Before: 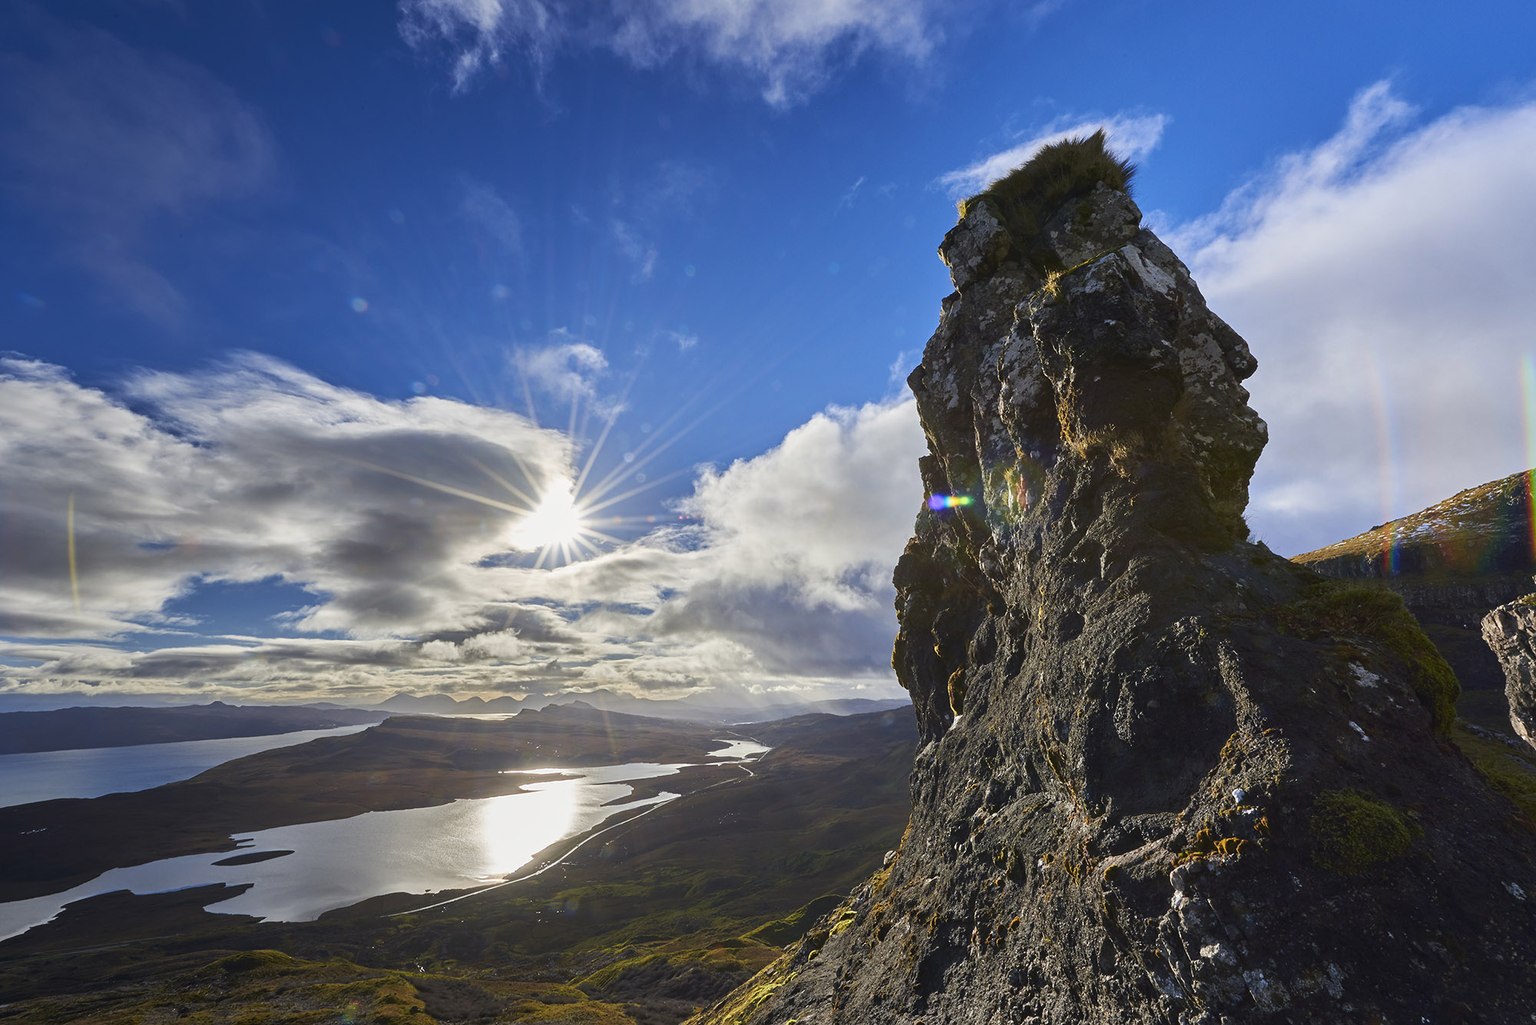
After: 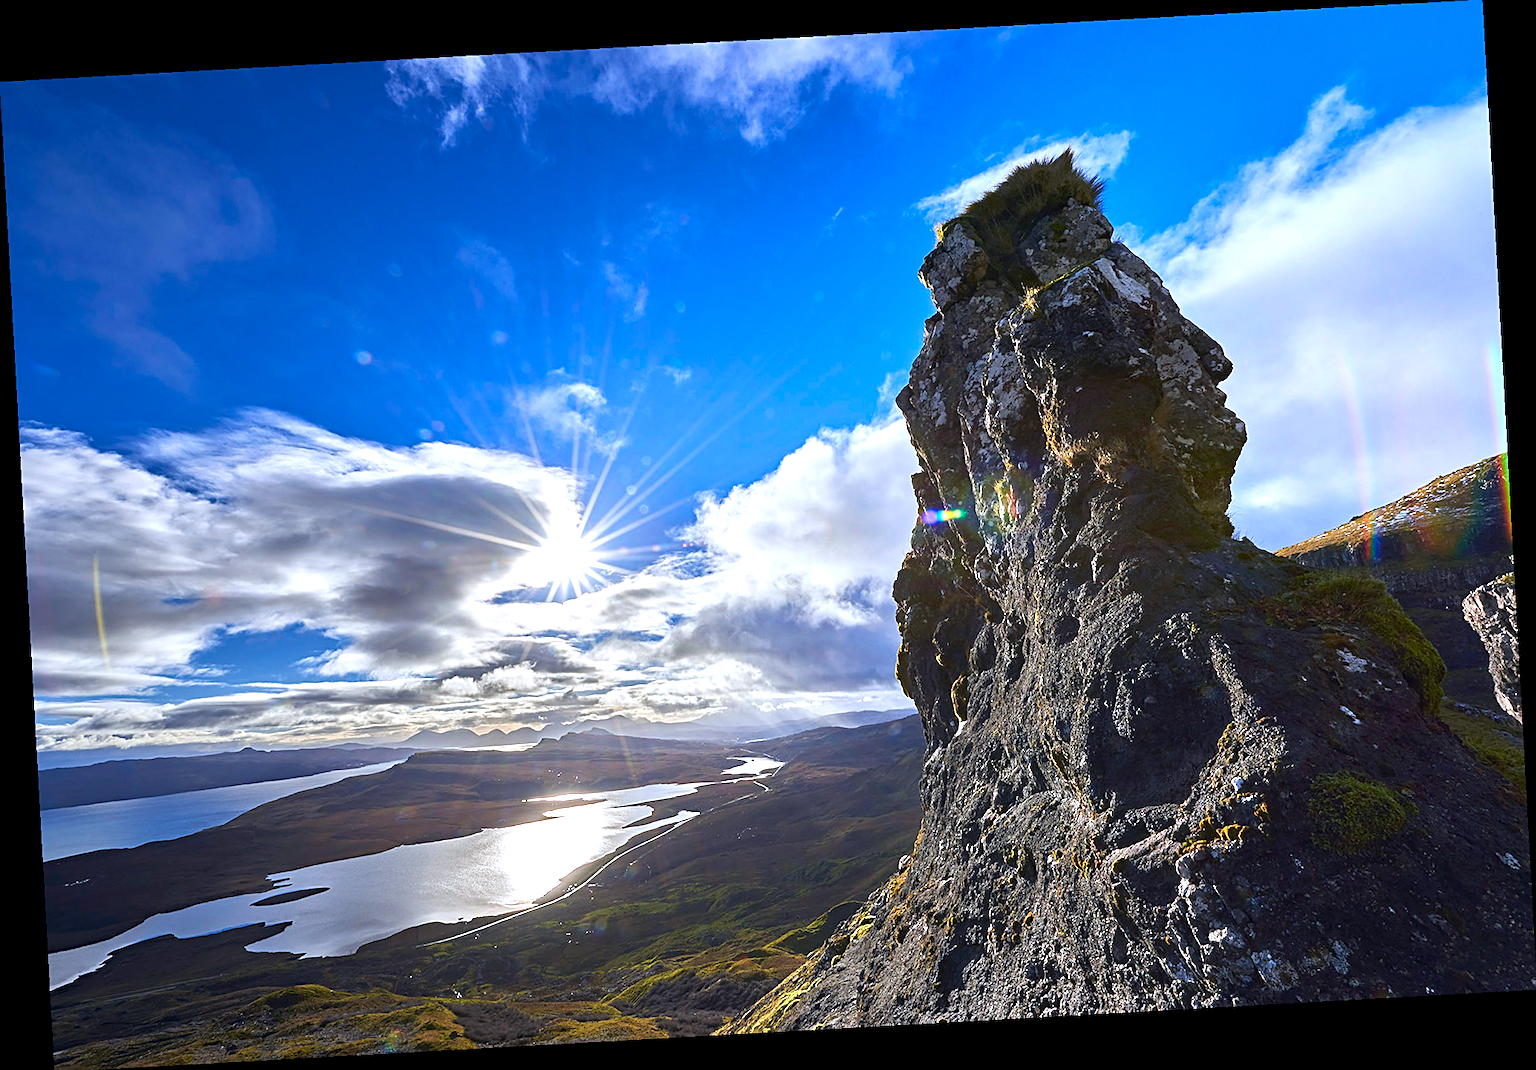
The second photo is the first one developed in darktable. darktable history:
exposure: exposure 0.722 EV, compensate highlight preservation false
white balance: red 0.967, blue 1.119, emerald 0.756
sharpen: on, module defaults
rotate and perspective: rotation -3.18°, automatic cropping off
haze removal: compatibility mode true, adaptive false
